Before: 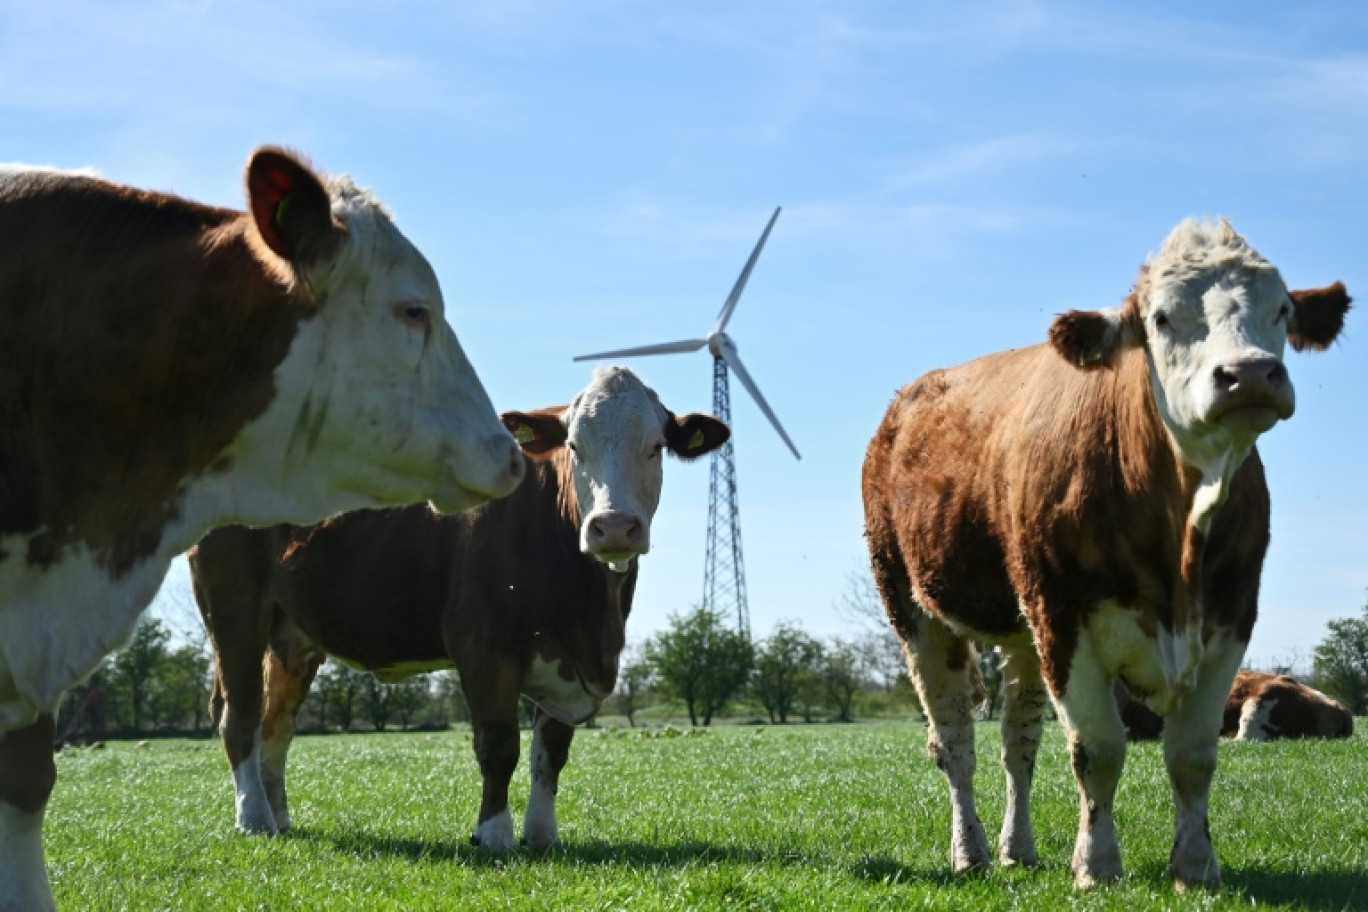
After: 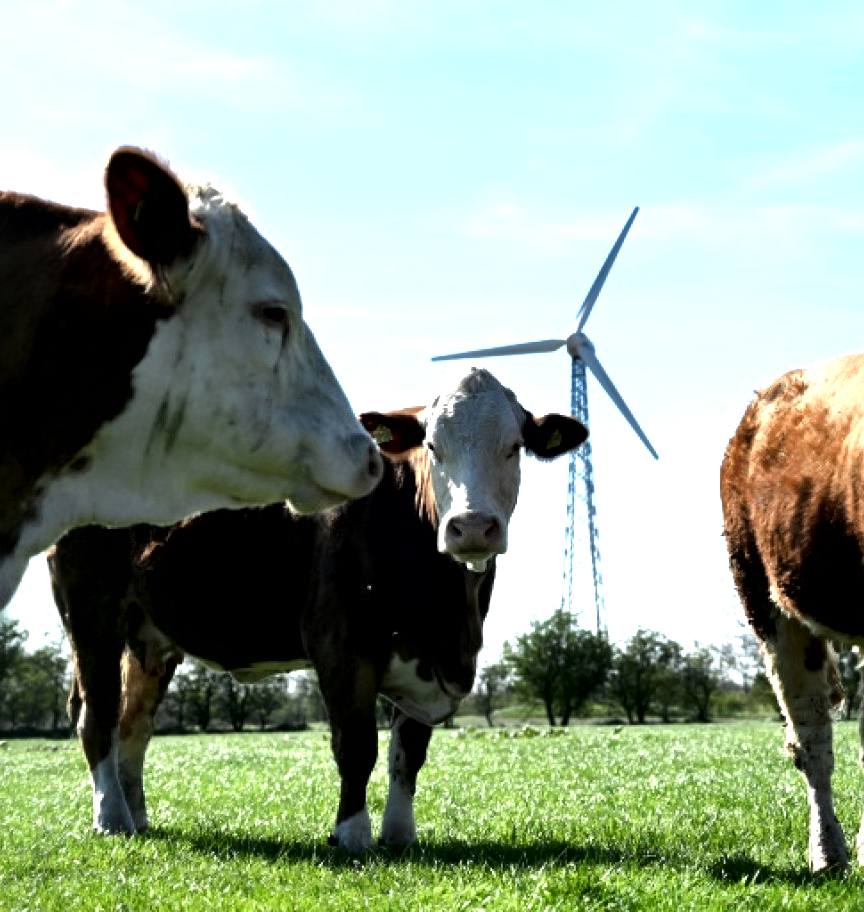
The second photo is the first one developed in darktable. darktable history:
crop: left 10.389%, right 26.341%
local contrast: mode bilateral grid, contrast 44, coarseness 68, detail 213%, midtone range 0.2
tone equalizer: -8 EV -1.1 EV, -7 EV -1.01 EV, -6 EV -0.844 EV, -5 EV -0.613 EV, -3 EV 0.551 EV, -2 EV 0.886 EV, -1 EV 1 EV, +0 EV 1.08 EV, smoothing diameter 2.13%, edges refinement/feathering 20.4, mask exposure compensation -1.57 EV, filter diffusion 5
